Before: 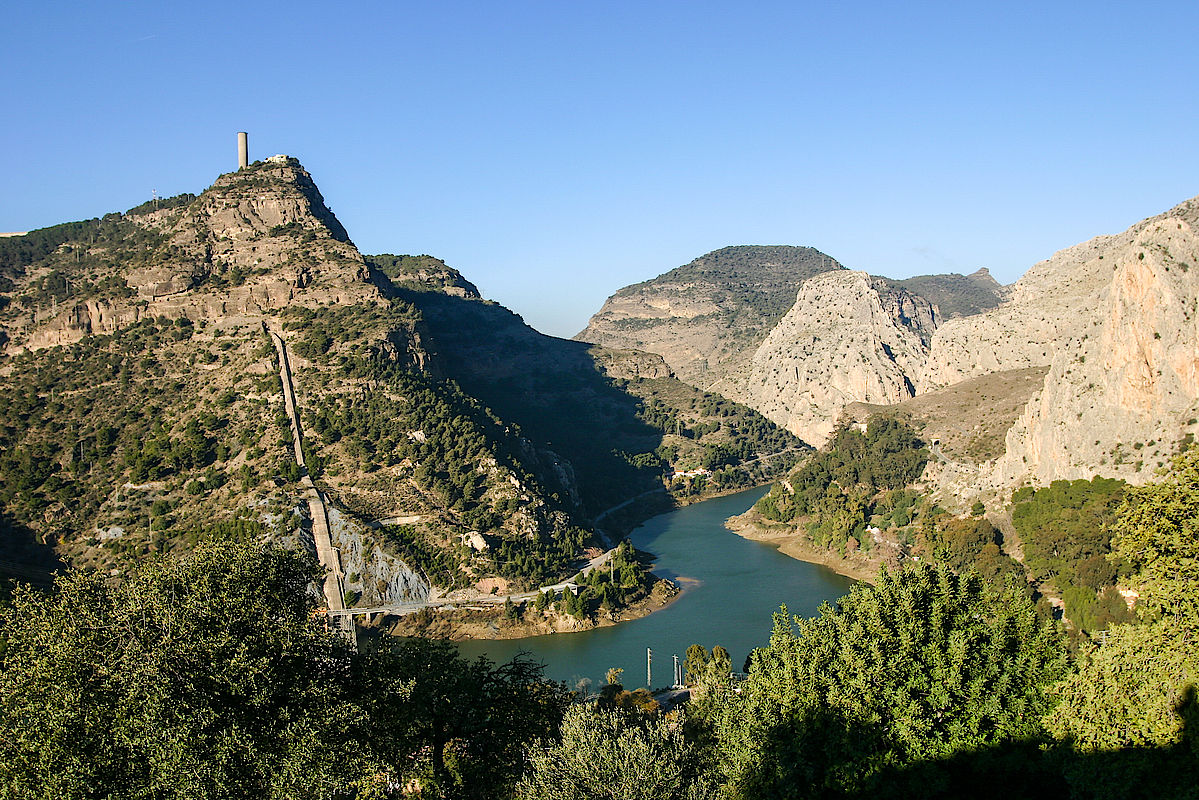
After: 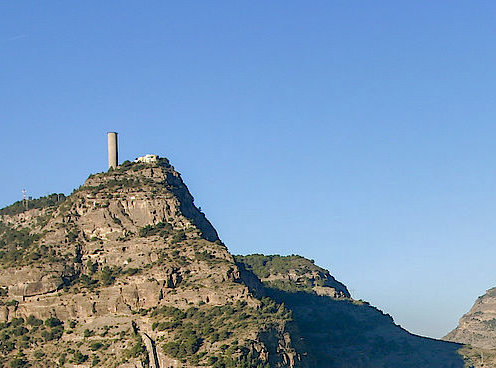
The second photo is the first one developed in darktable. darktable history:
shadows and highlights: highlights color adjustment 0.305%
crop and rotate: left 10.891%, top 0.061%, right 47.692%, bottom 53.892%
